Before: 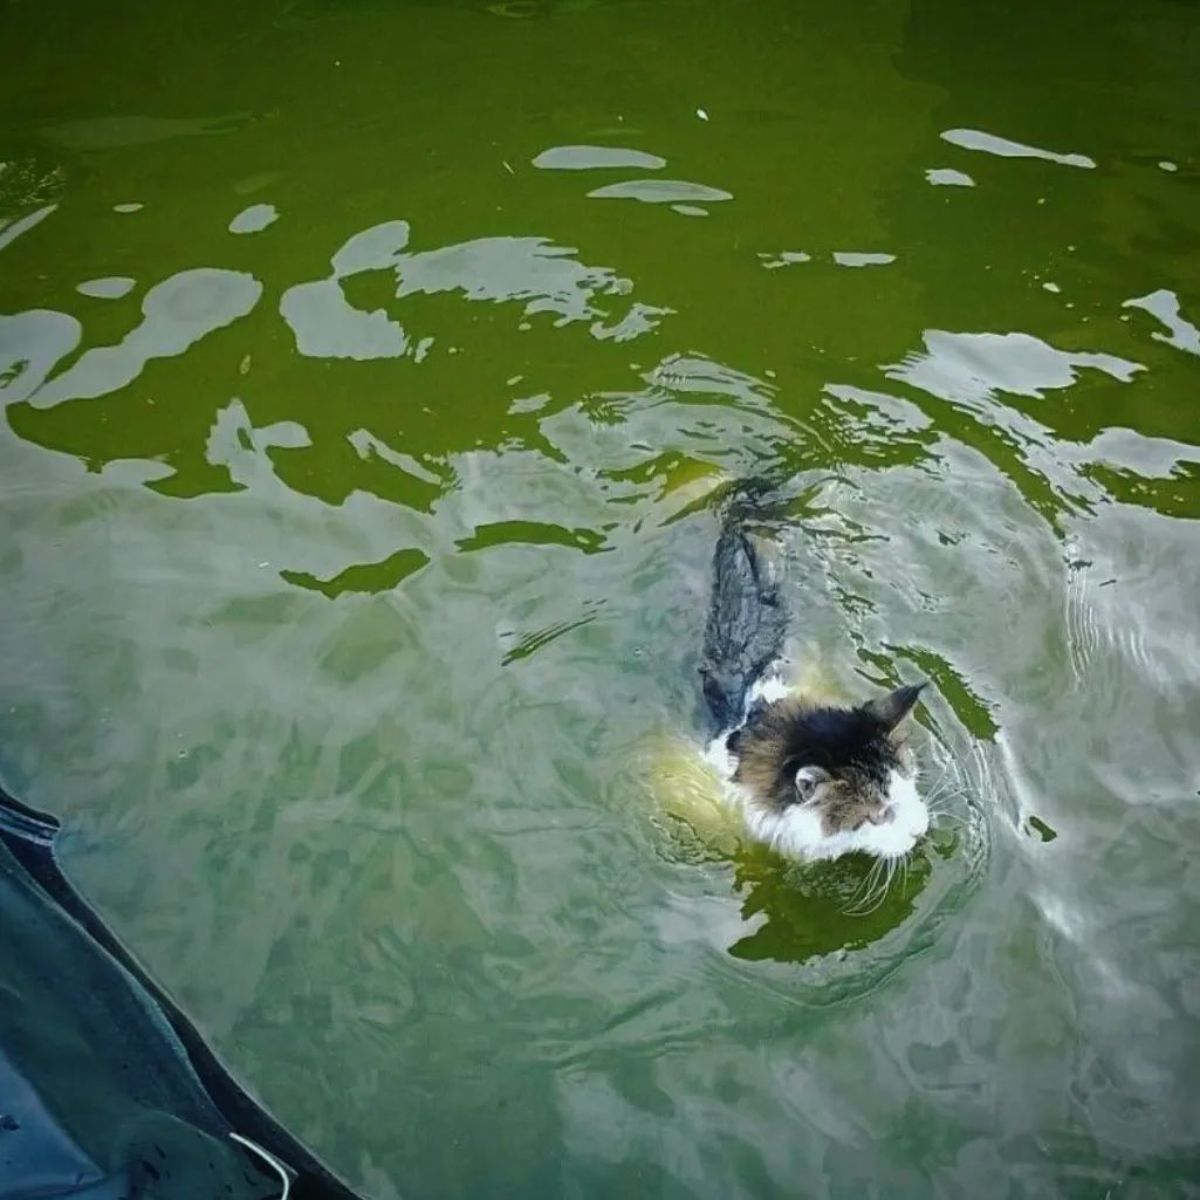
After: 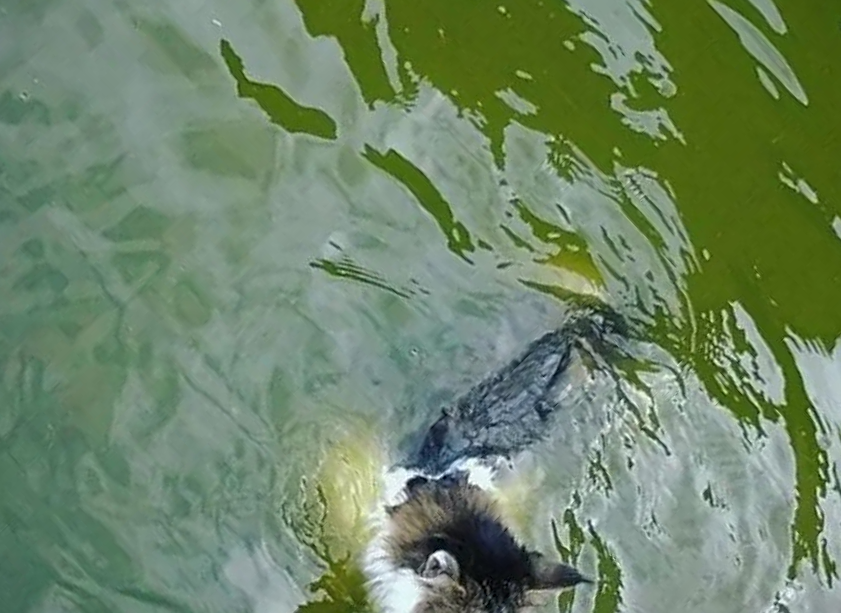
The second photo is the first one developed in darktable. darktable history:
sharpen: on, module defaults
crop and rotate: angle -46°, top 16.043%, right 0.854%, bottom 11.718%
